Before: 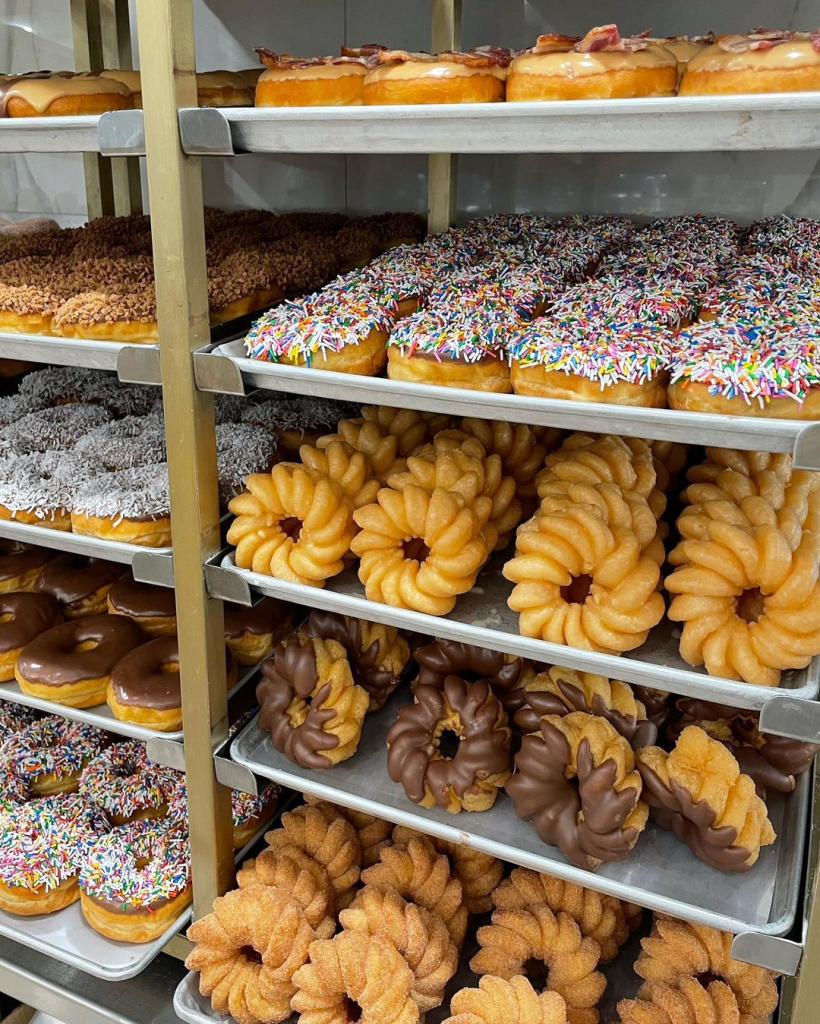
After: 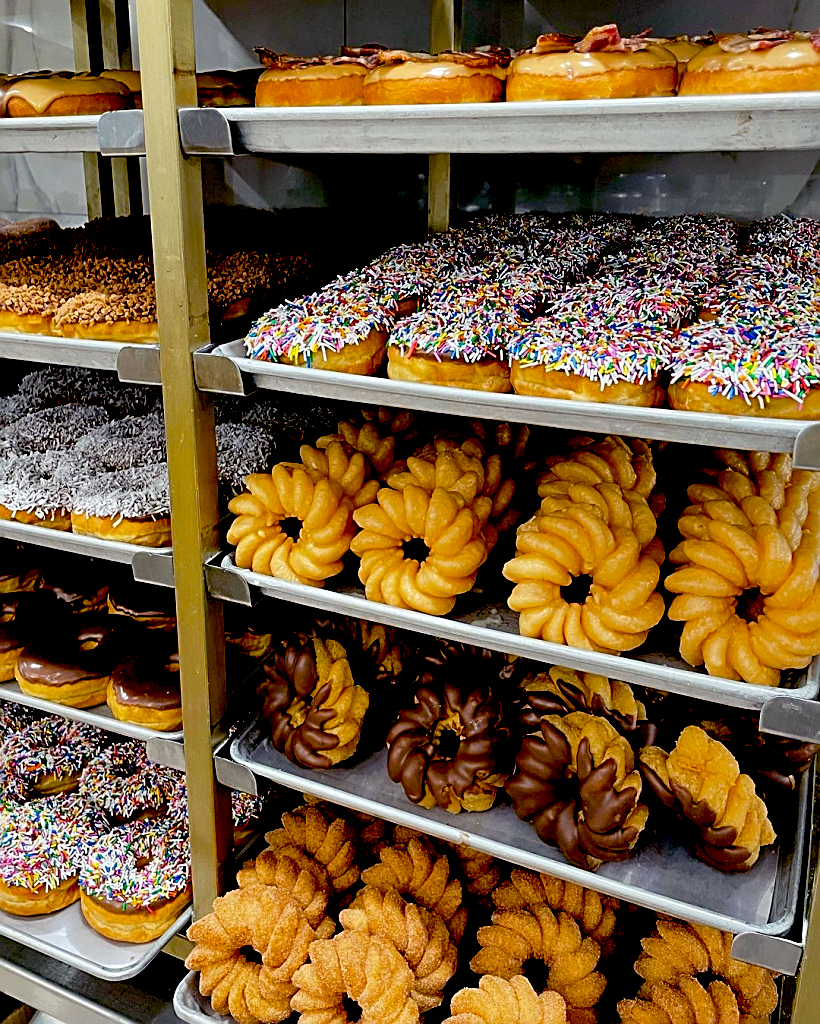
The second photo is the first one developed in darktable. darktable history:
color balance rgb: shadows lift › luminance -21.351%, shadows lift › chroma 9.12%, shadows lift › hue 282.85°, linear chroma grading › shadows 31.881%, linear chroma grading › global chroma -2.024%, linear chroma grading › mid-tones 4.17%, perceptual saturation grading › global saturation 0.01%, global vibrance -1.594%, saturation formula JzAzBz (2021)
sharpen: on, module defaults
exposure: black level correction 0.058, compensate highlight preservation false
